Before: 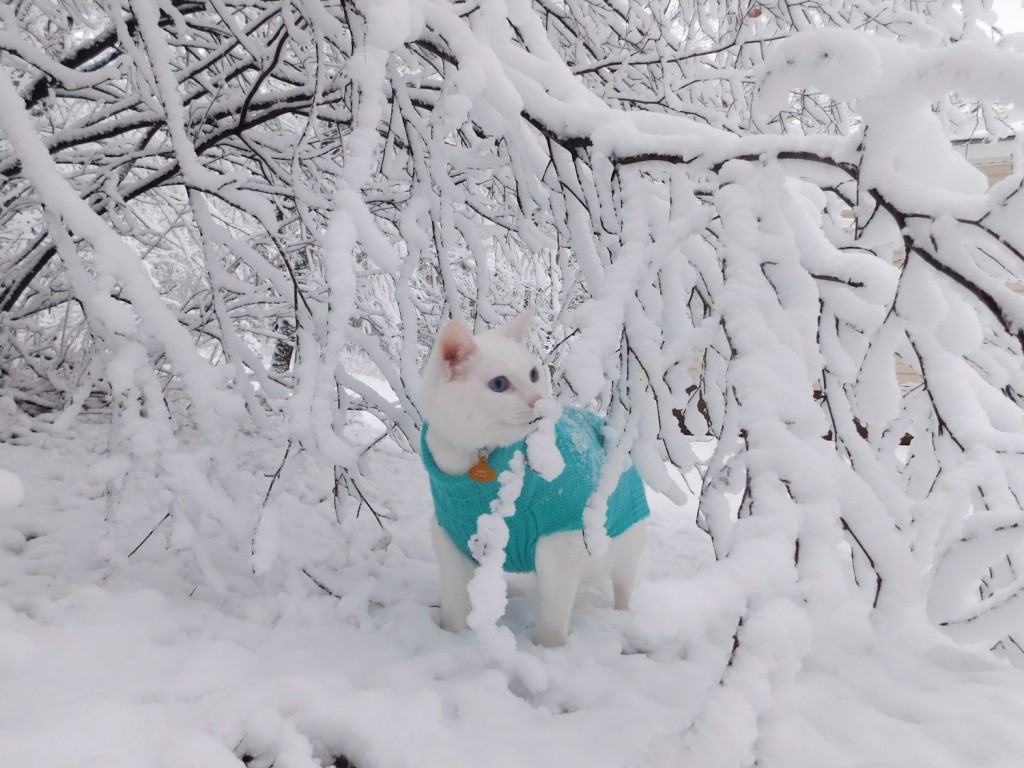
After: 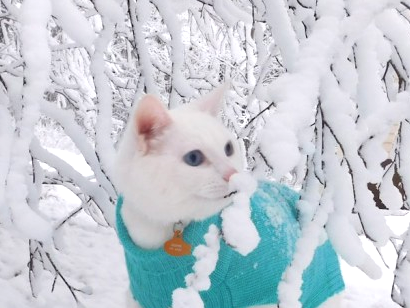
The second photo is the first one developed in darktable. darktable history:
exposure: black level correction -0.002, exposure 0.547 EV, compensate exposure bias true, compensate highlight preservation false
crop: left 29.855%, top 29.54%, right 30.055%, bottom 30.301%
